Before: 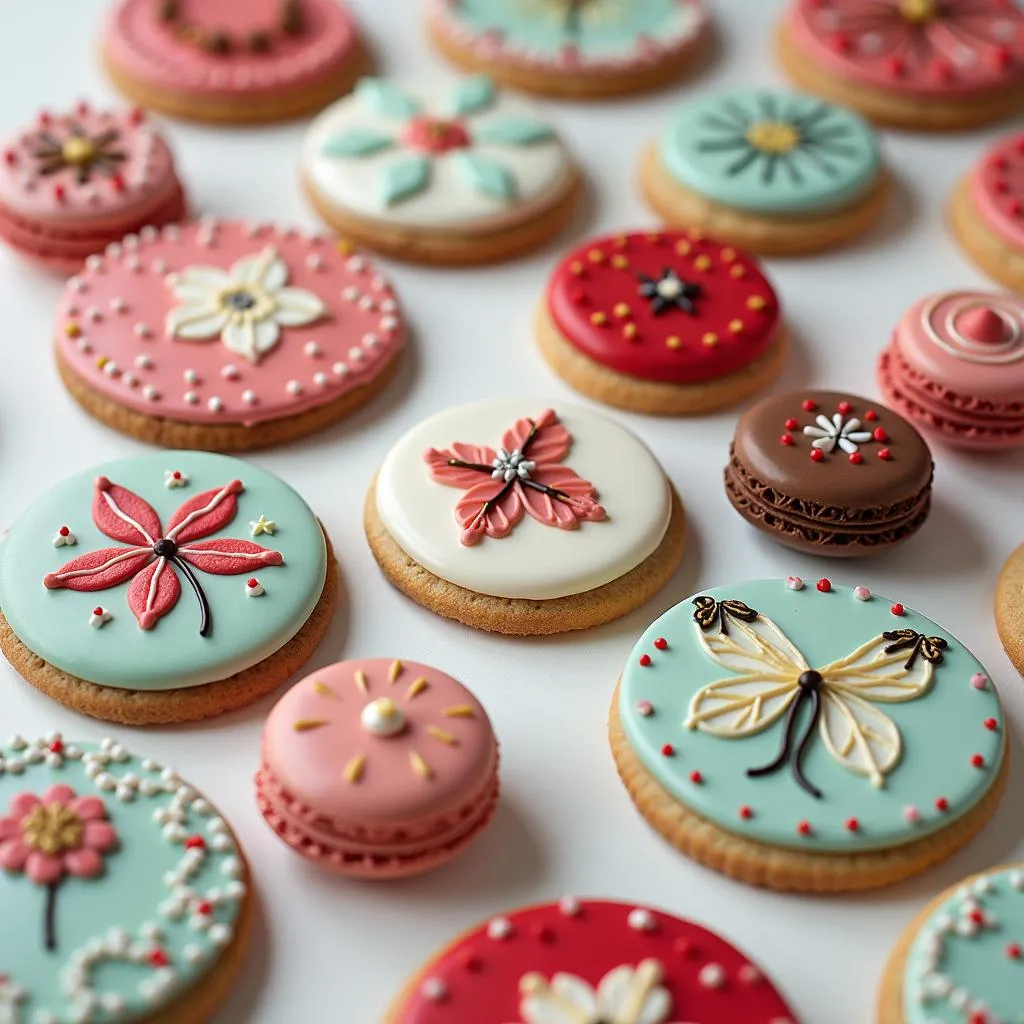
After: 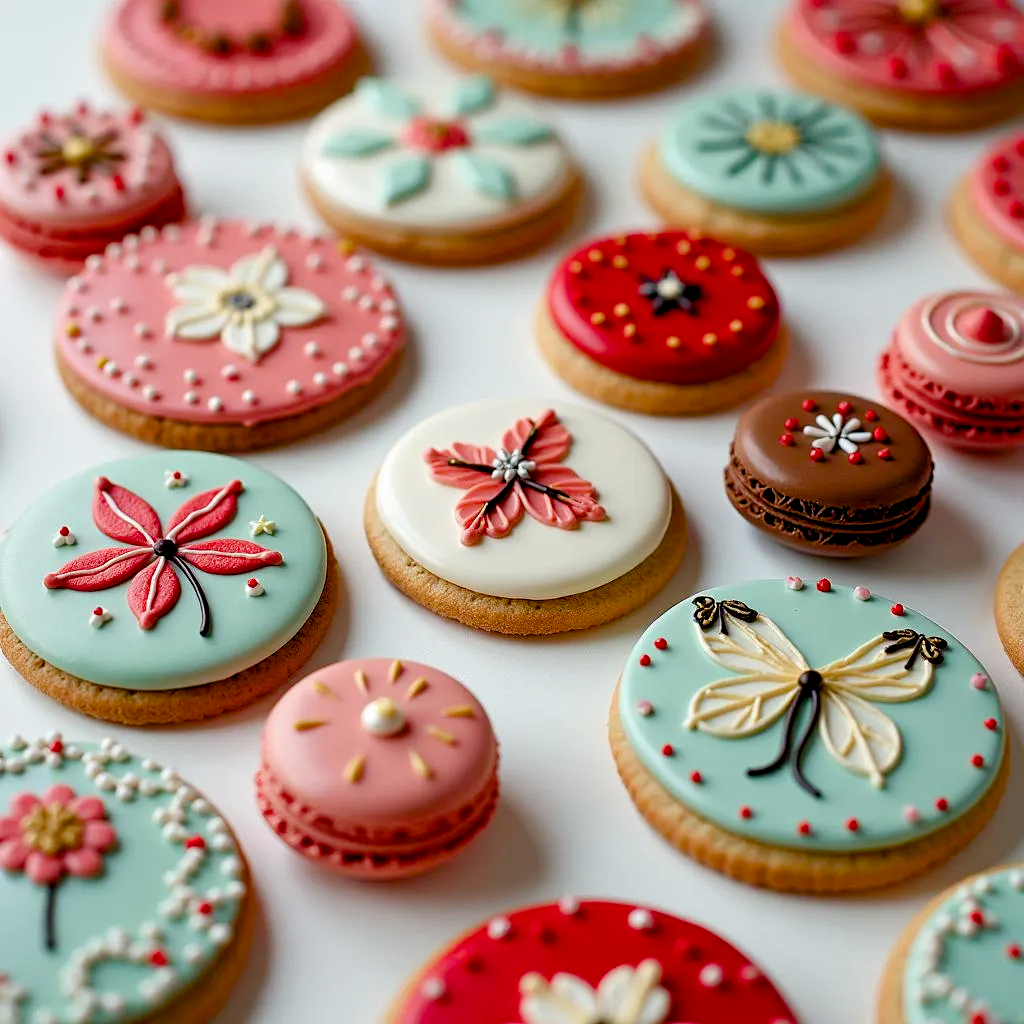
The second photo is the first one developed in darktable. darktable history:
color balance rgb: global offset › luminance -0.883%, perceptual saturation grading › global saturation 20%, perceptual saturation grading › highlights -49.735%, perceptual saturation grading › shadows 25.05%, global vibrance 20%
contrast brightness saturation: saturation 0.099
